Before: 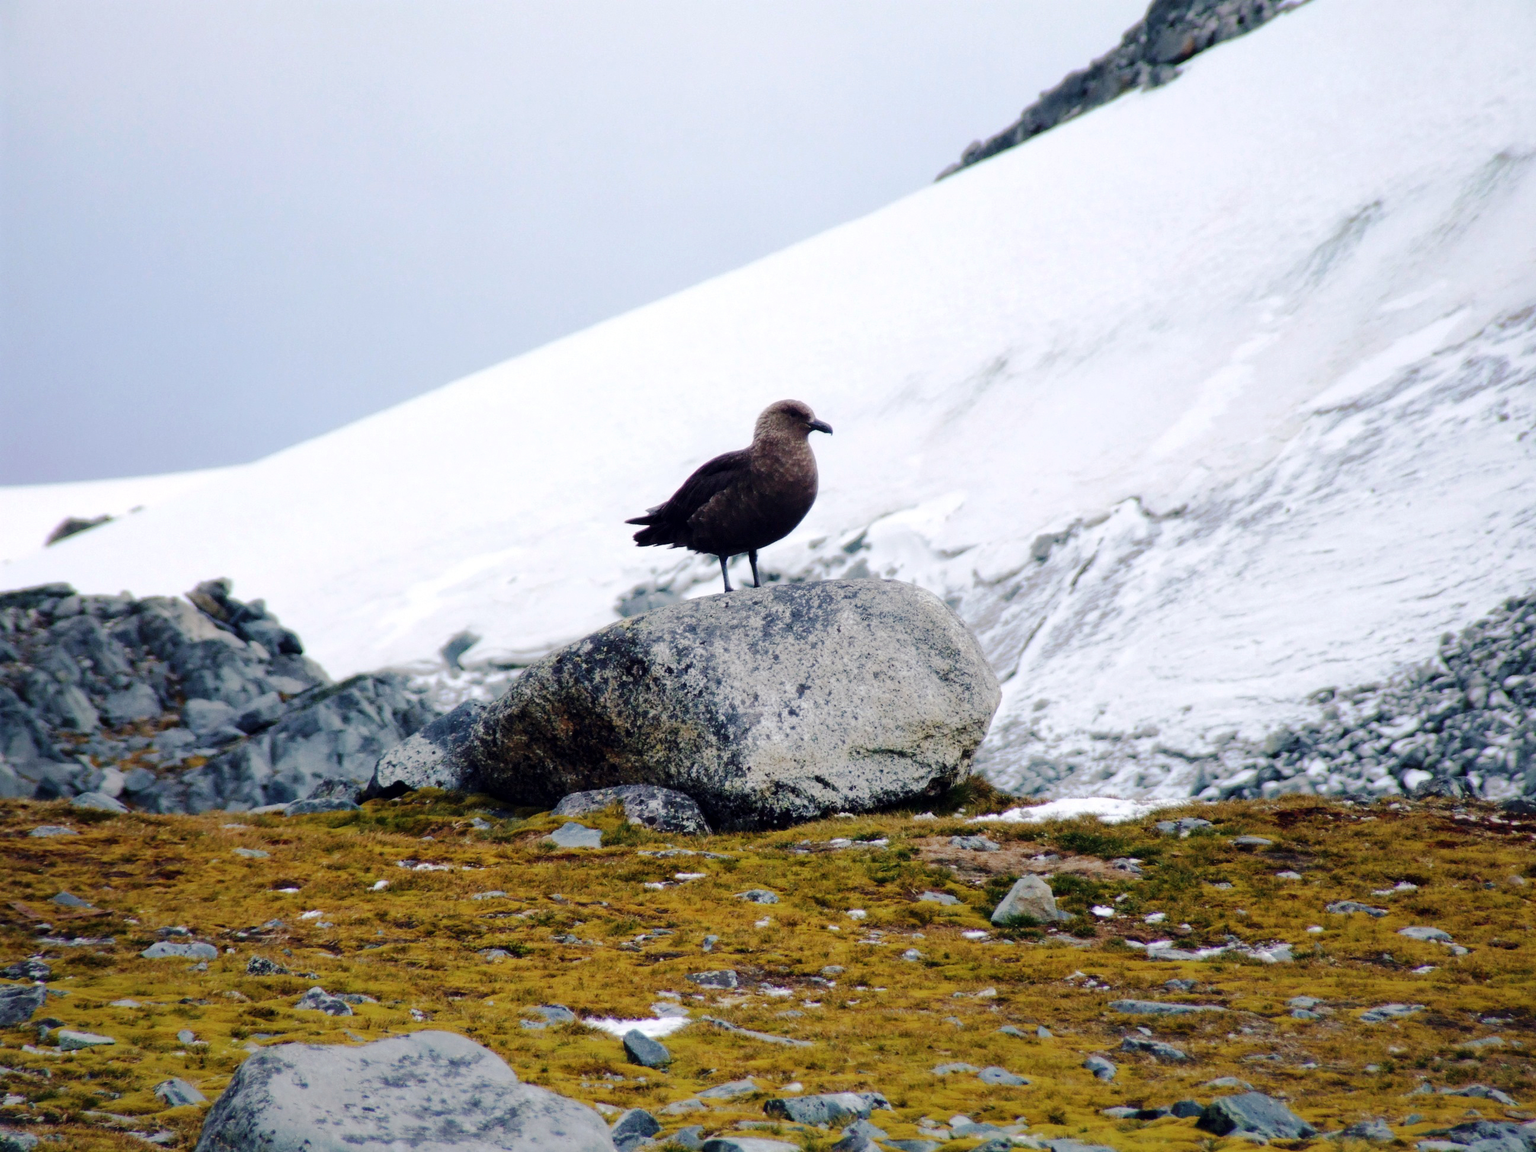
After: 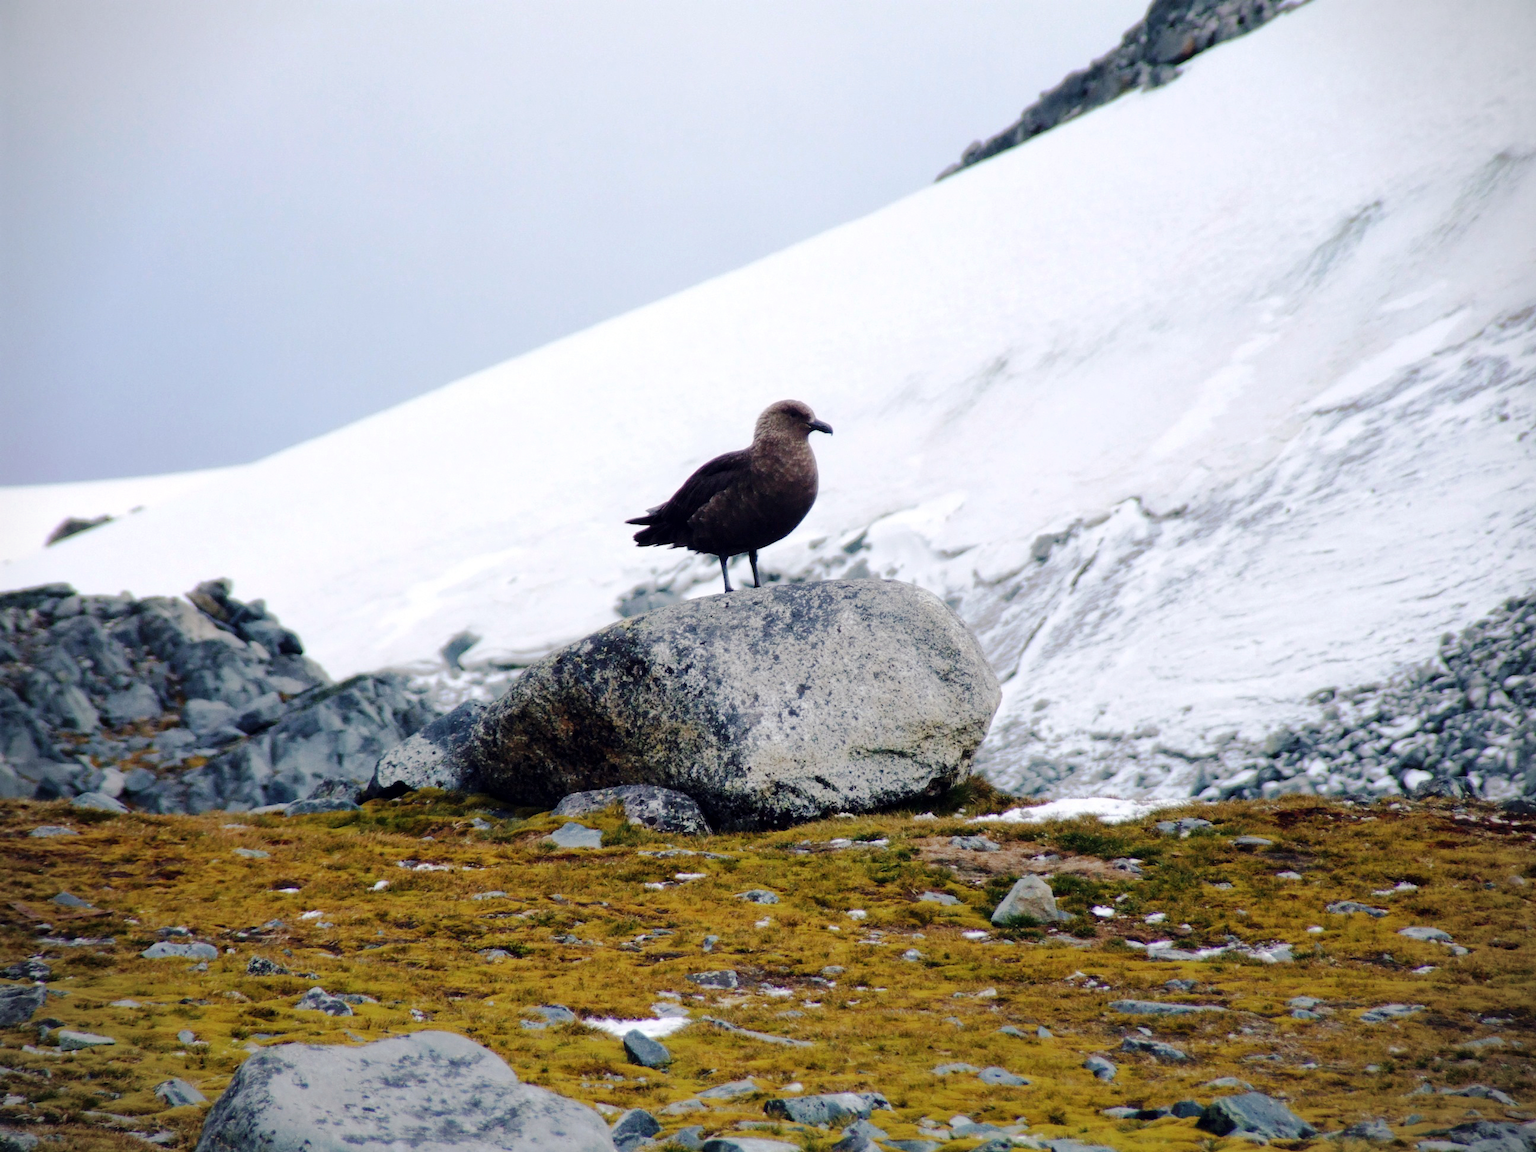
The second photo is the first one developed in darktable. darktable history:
vignetting: fall-off start 92.72%
